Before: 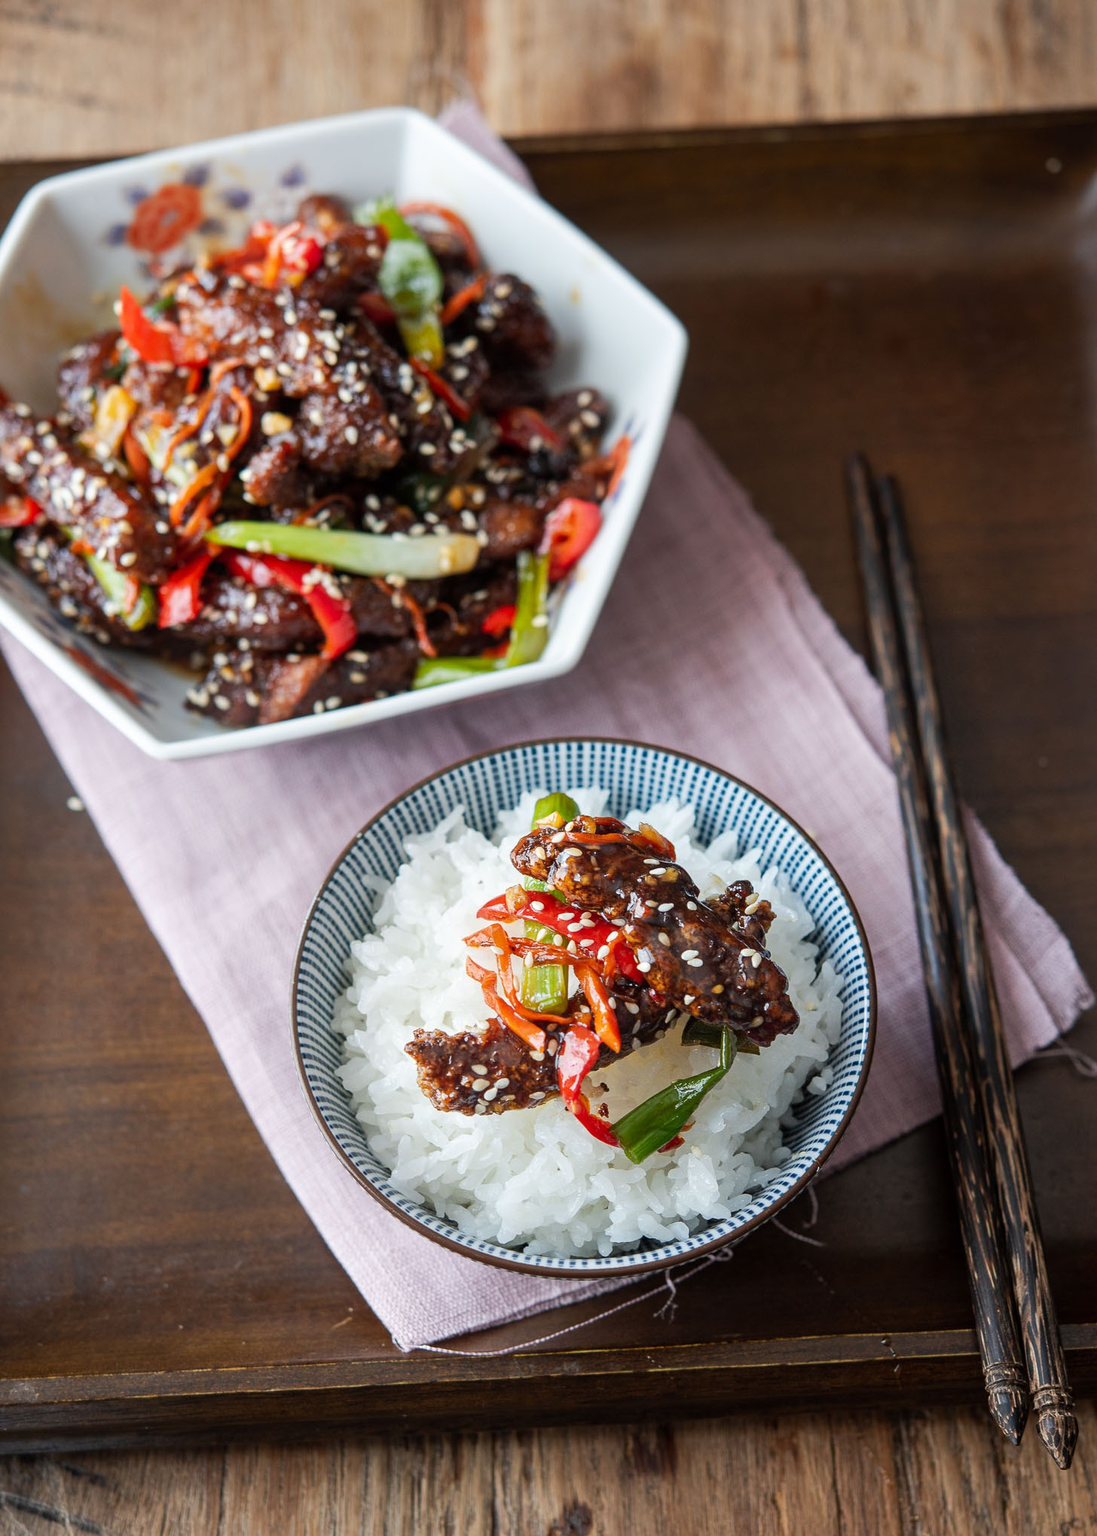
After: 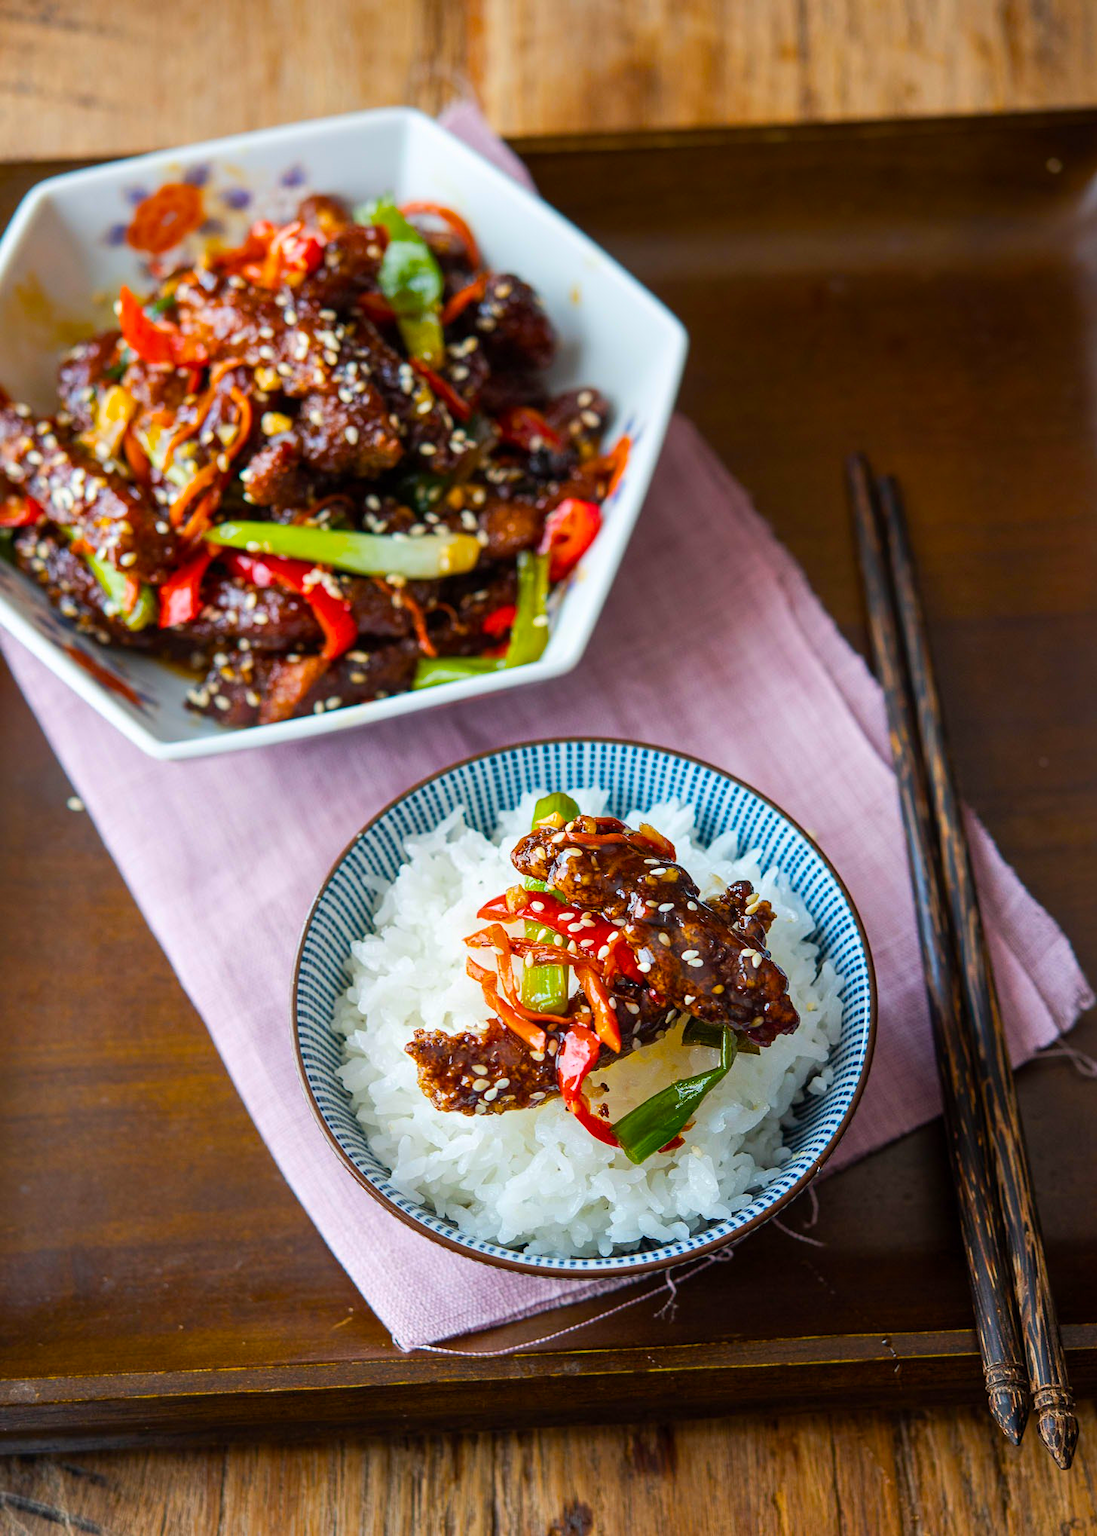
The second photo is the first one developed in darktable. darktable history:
color balance rgb: global offset › hue 170.17°, linear chroma grading › global chroma 6.935%, perceptual saturation grading › global saturation 25.376%, global vibrance 50.342%
